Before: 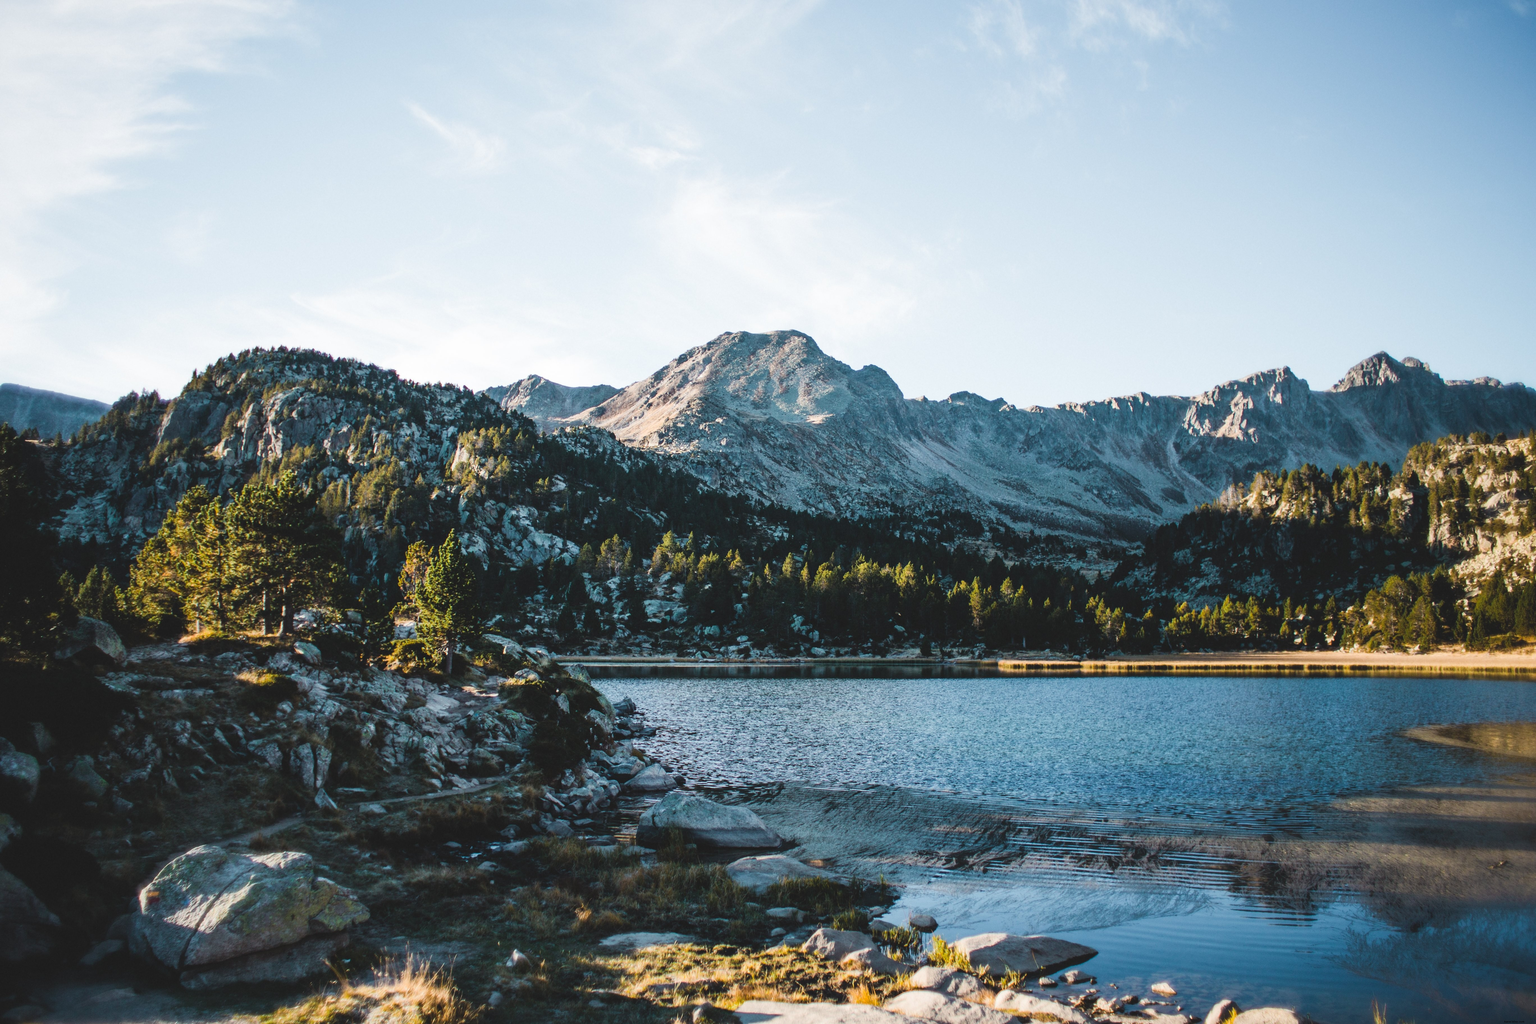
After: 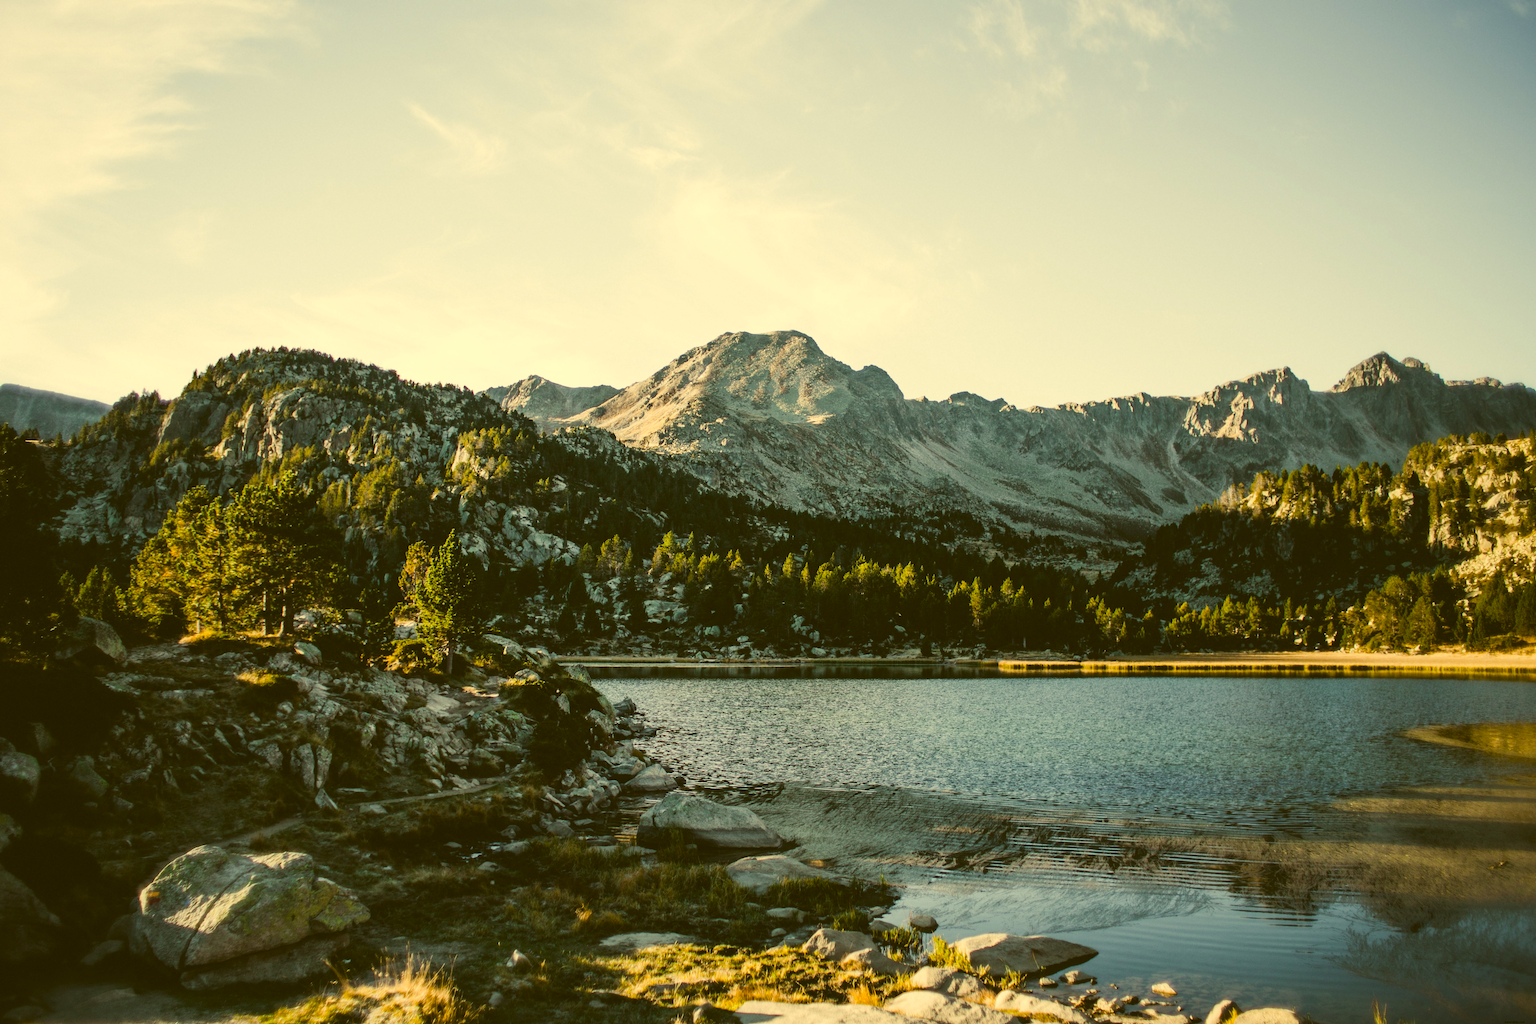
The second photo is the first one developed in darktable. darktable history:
color correction: highlights a* 0.162, highlights b* 29.53, shadows a* -0.162, shadows b* 21.09
